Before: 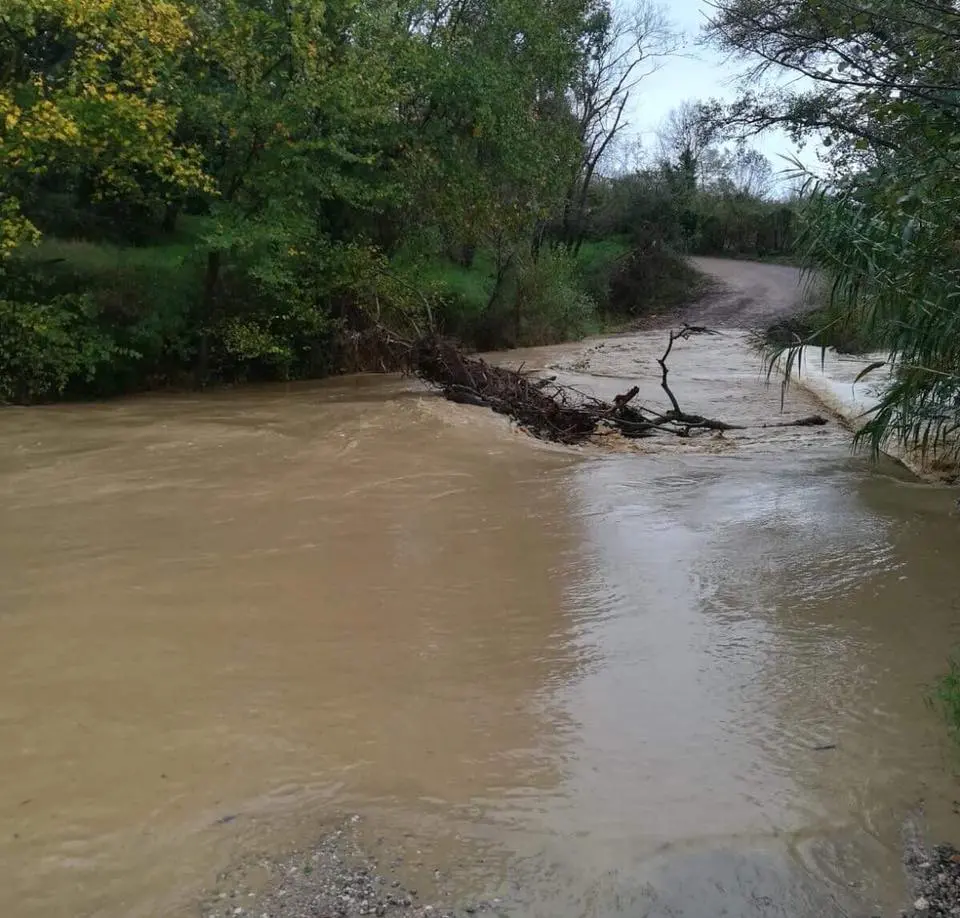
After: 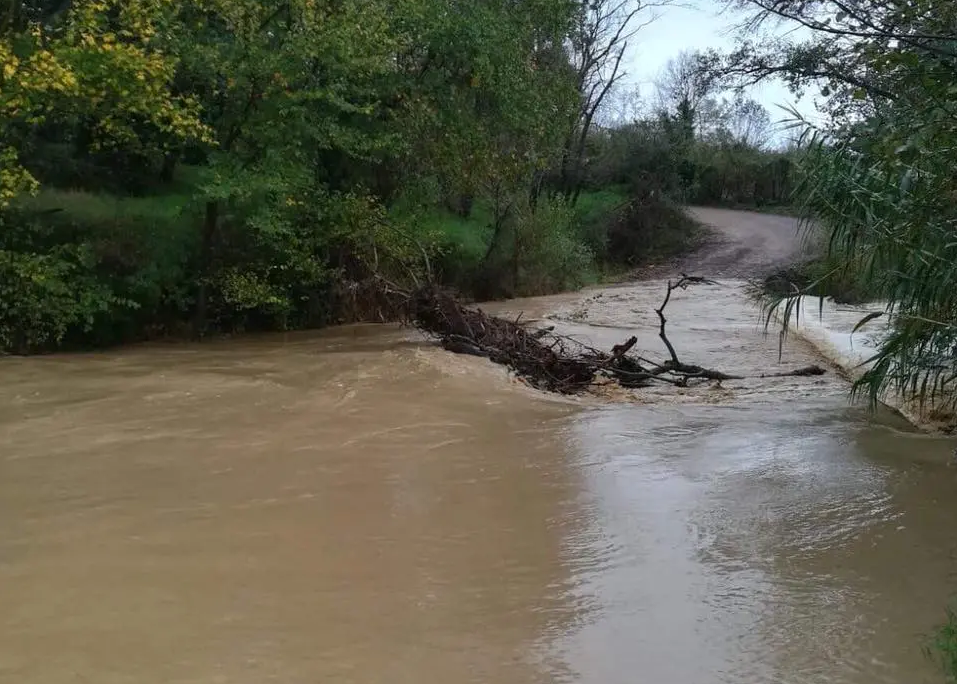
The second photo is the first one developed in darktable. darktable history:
crop: left 0.247%, top 5.505%, bottom 19.921%
tone equalizer: edges refinement/feathering 500, mask exposure compensation -1.57 EV, preserve details no
